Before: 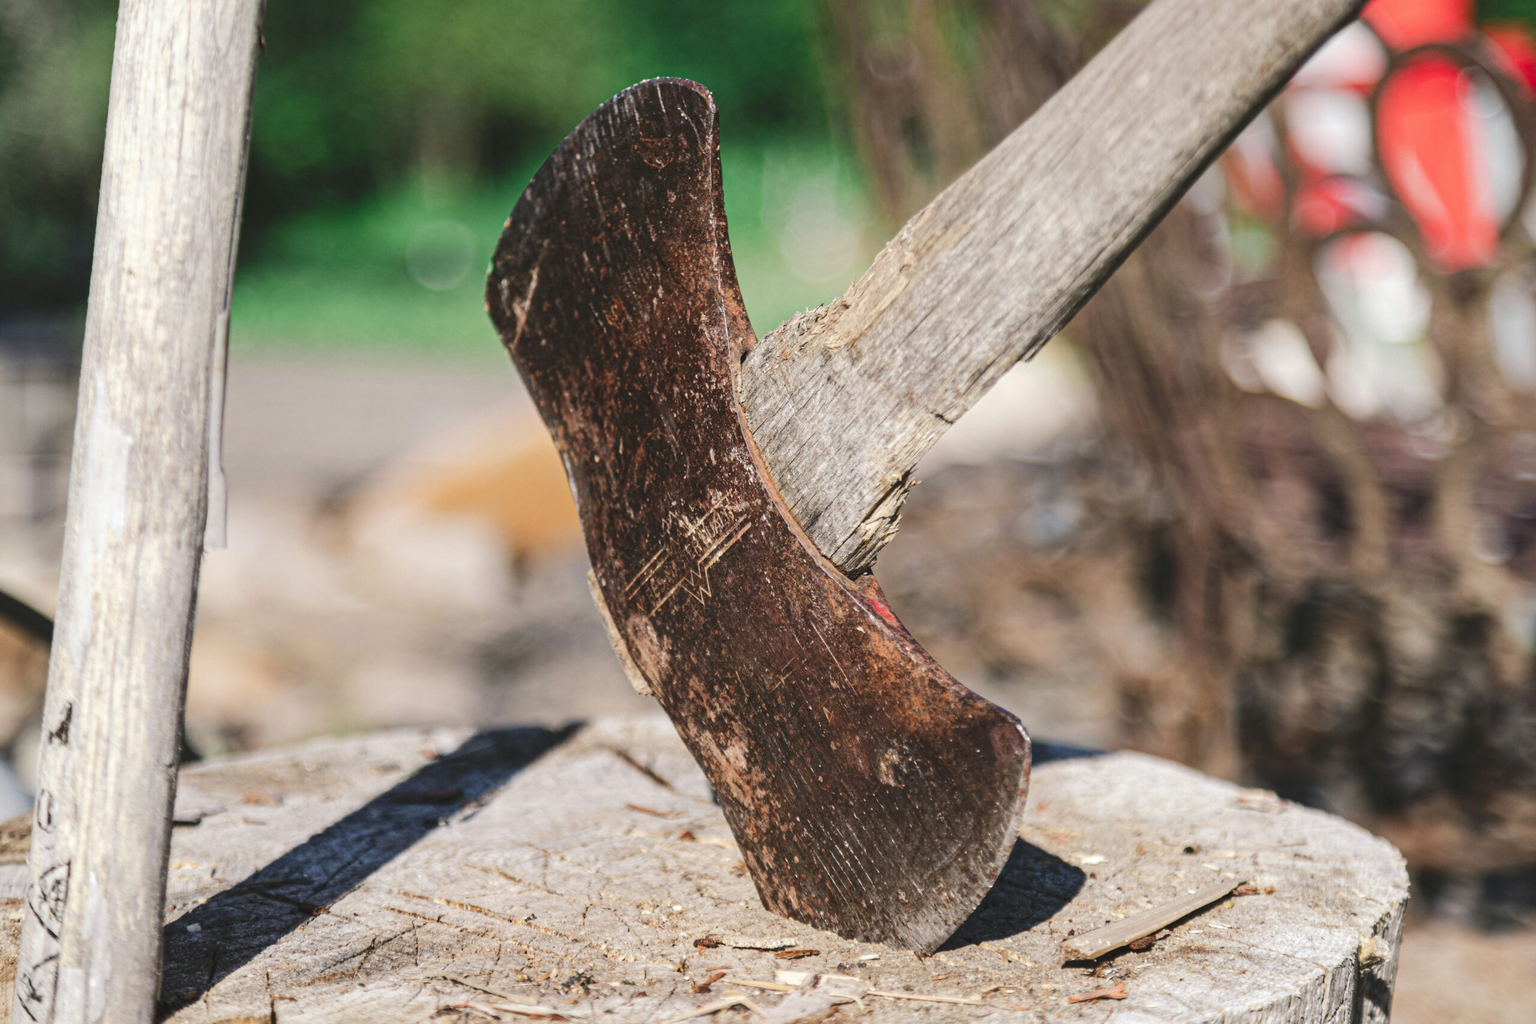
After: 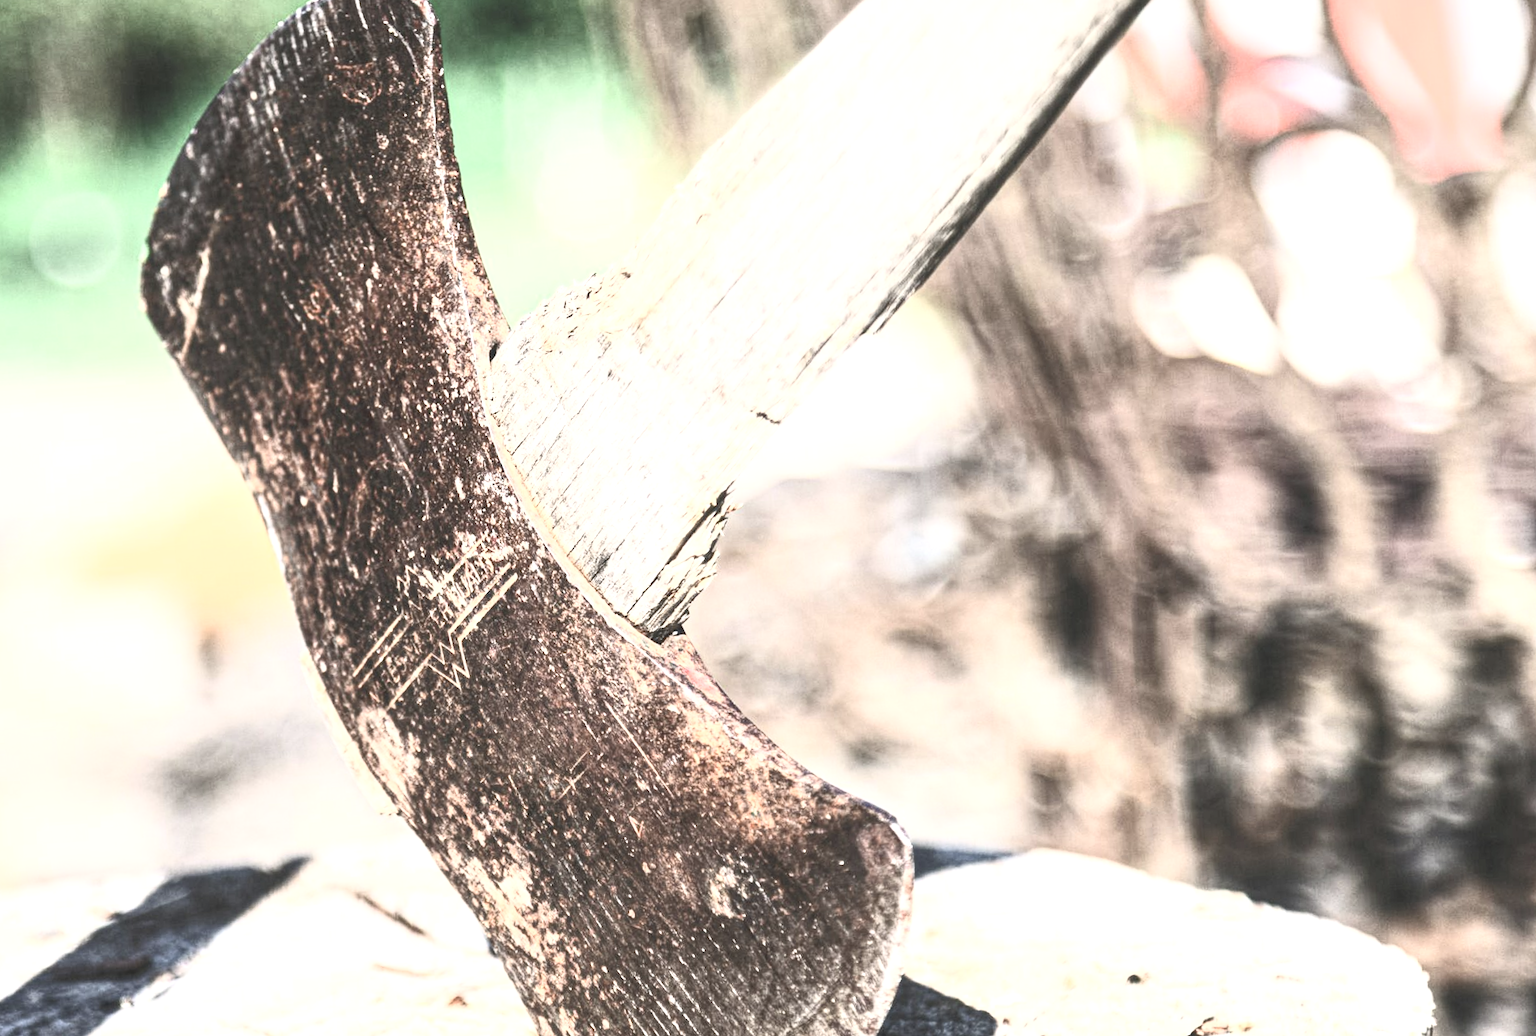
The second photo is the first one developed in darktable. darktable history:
contrast brightness saturation: contrast 0.57, brightness 0.57, saturation -0.34
crop: left 23.095%, top 5.827%, bottom 11.854%
rotate and perspective: rotation -3.52°, crop left 0.036, crop right 0.964, crop top 0.081, crop bottom 0.919
local contrast: highlights 99%, shadows 86%, detail 160%, midtone range 0.2
exposure: black level correction 0, exposure 0.7 EV, compensate exposure bias true, compensate highlight preservation false
